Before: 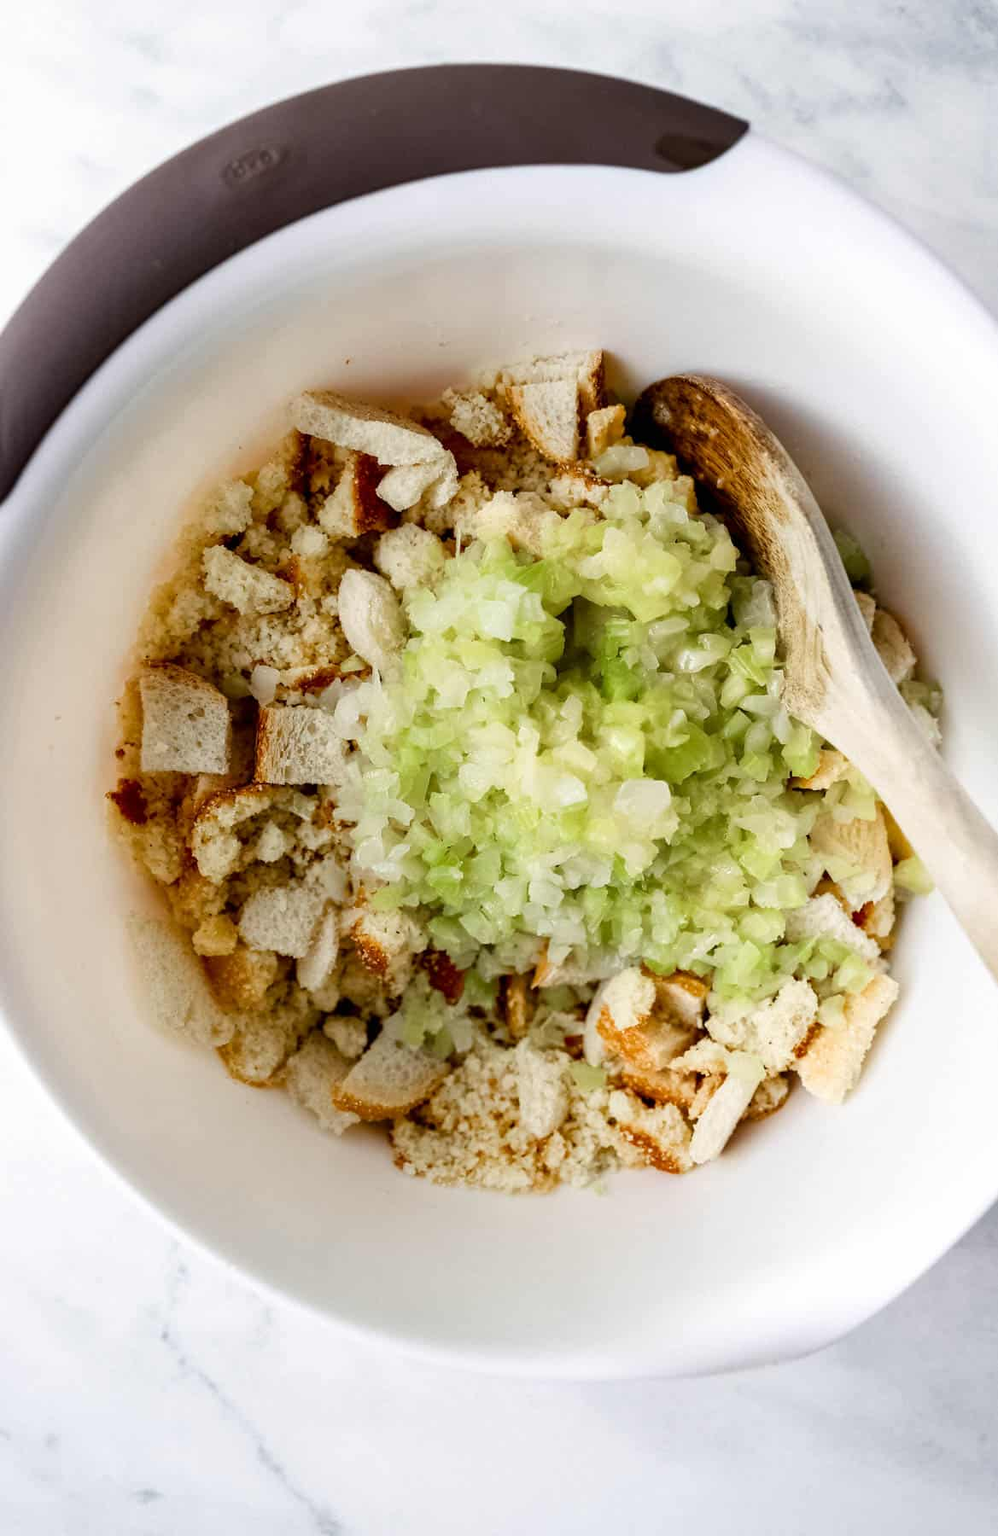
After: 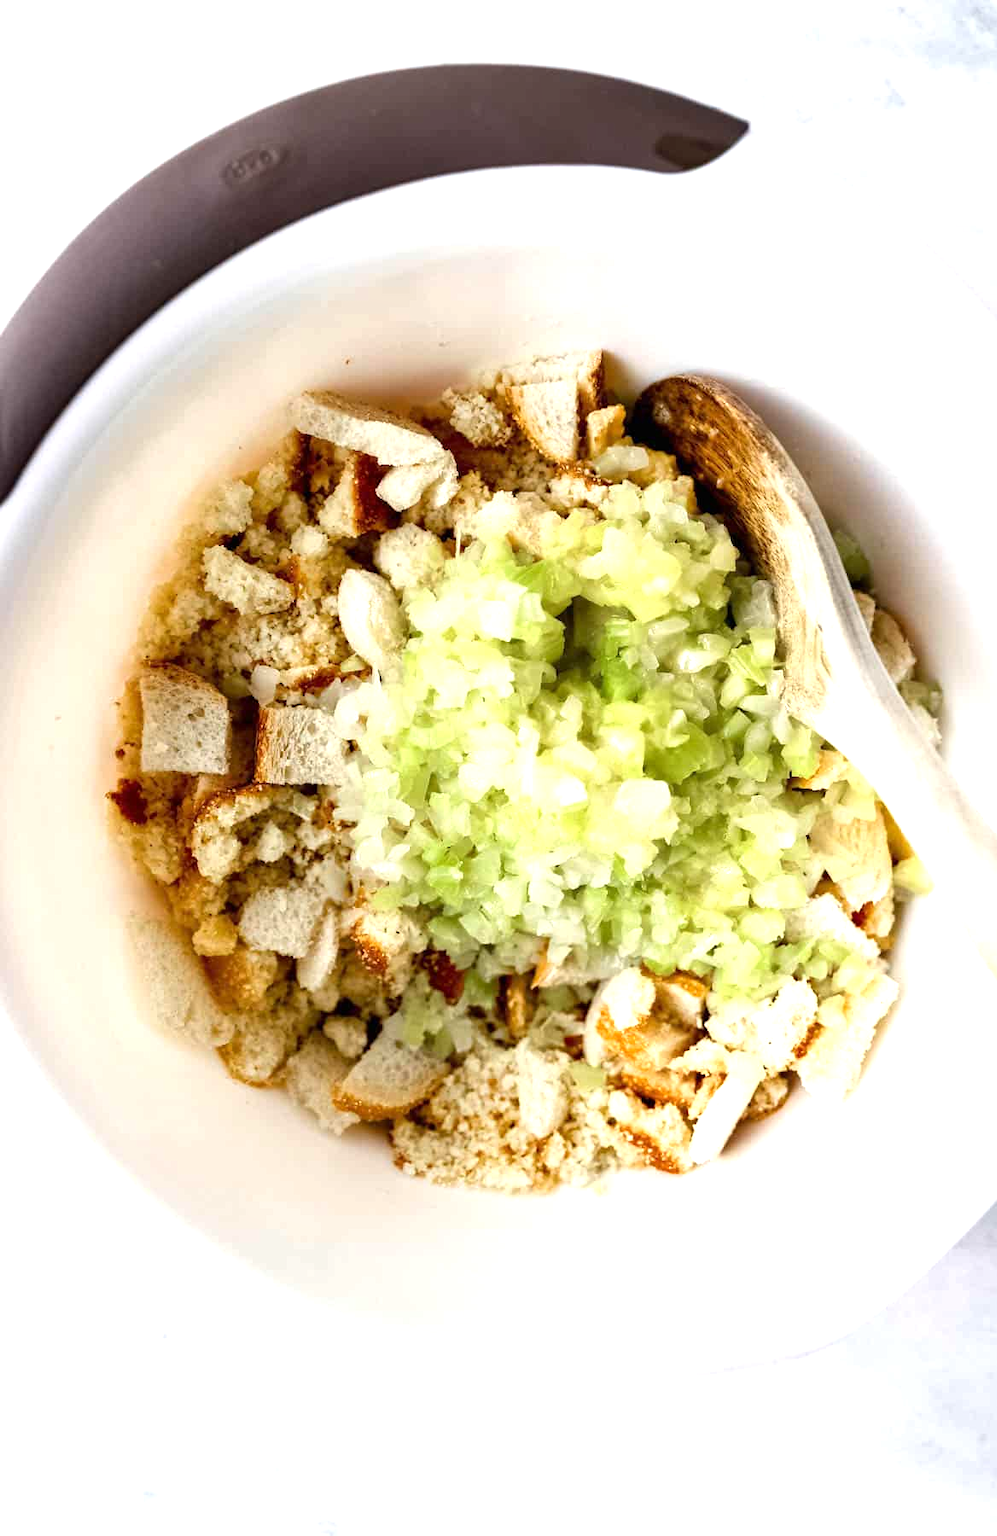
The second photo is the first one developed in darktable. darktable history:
tone equalizer: -8 EV -0.784 EV, -7 EV -0.735 EV, -6 EV -0.619 EV, -5 EV -0.381 EV, -3 EV 0.395 EV, -2 EV 0.6 EV, -1 EV 0.693 EV, +0 EV 0.772 EV, smoothing diameter 24.96%, edges refinement/feathering 13.18, preserve details guided filter
